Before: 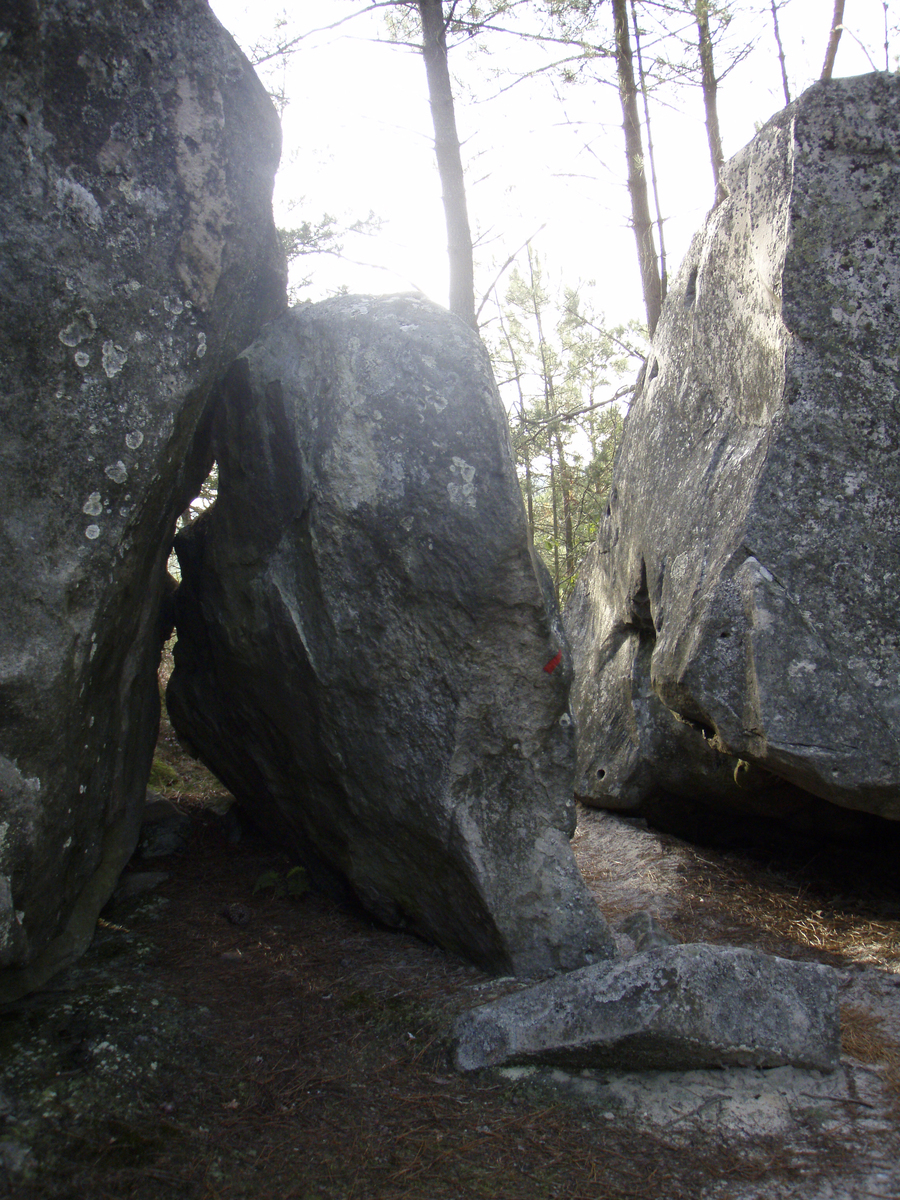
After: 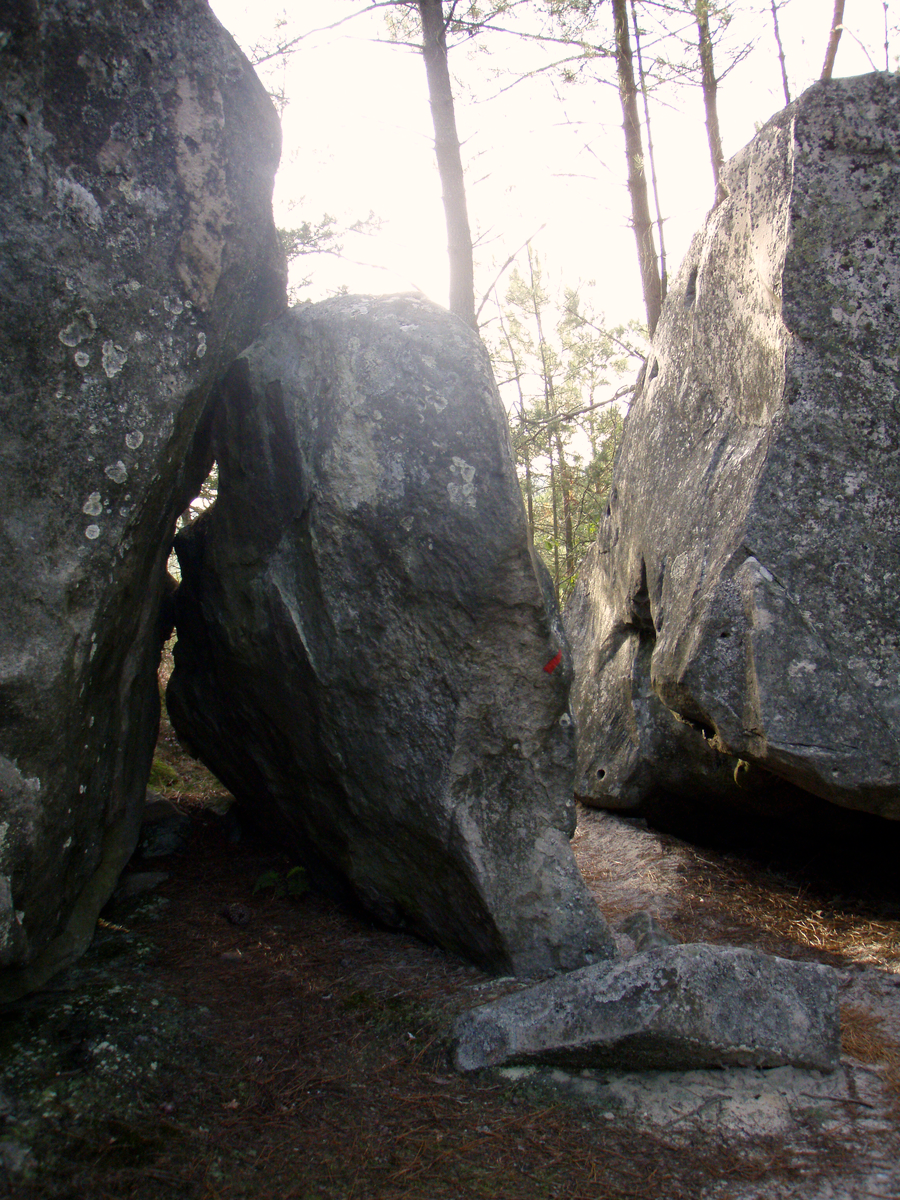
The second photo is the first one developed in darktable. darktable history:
color correction: highlights a* 3.59, highlights b* 5.07
